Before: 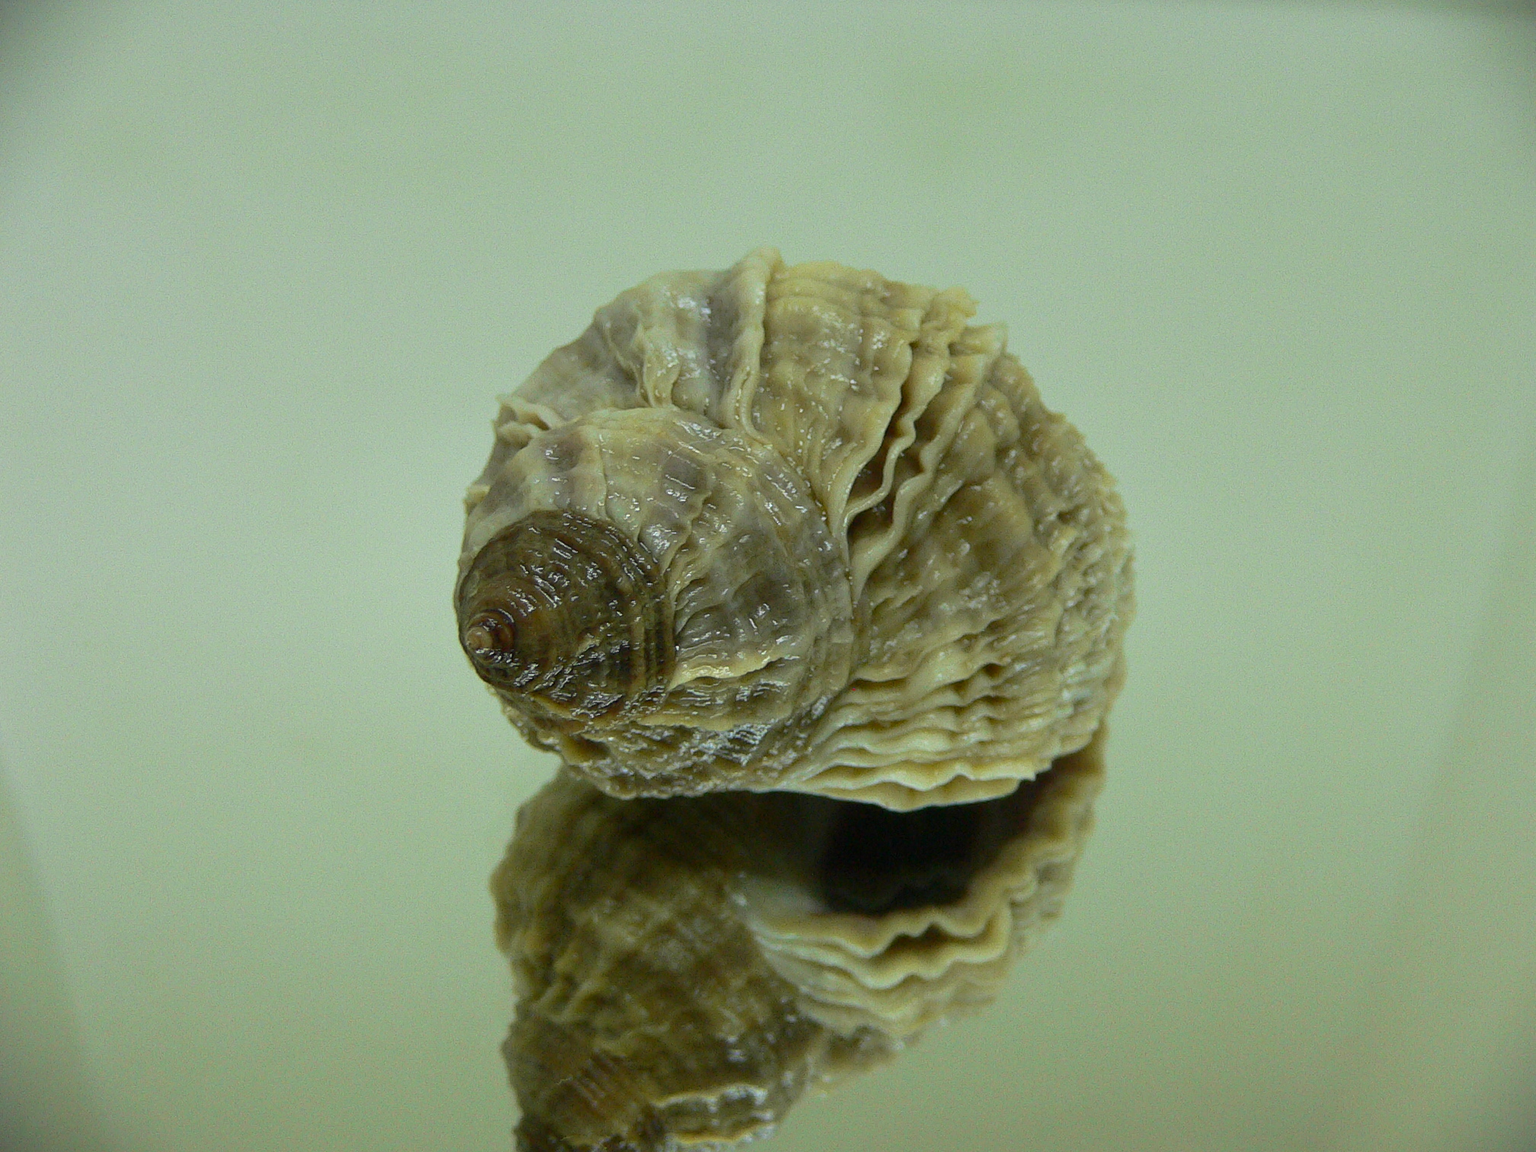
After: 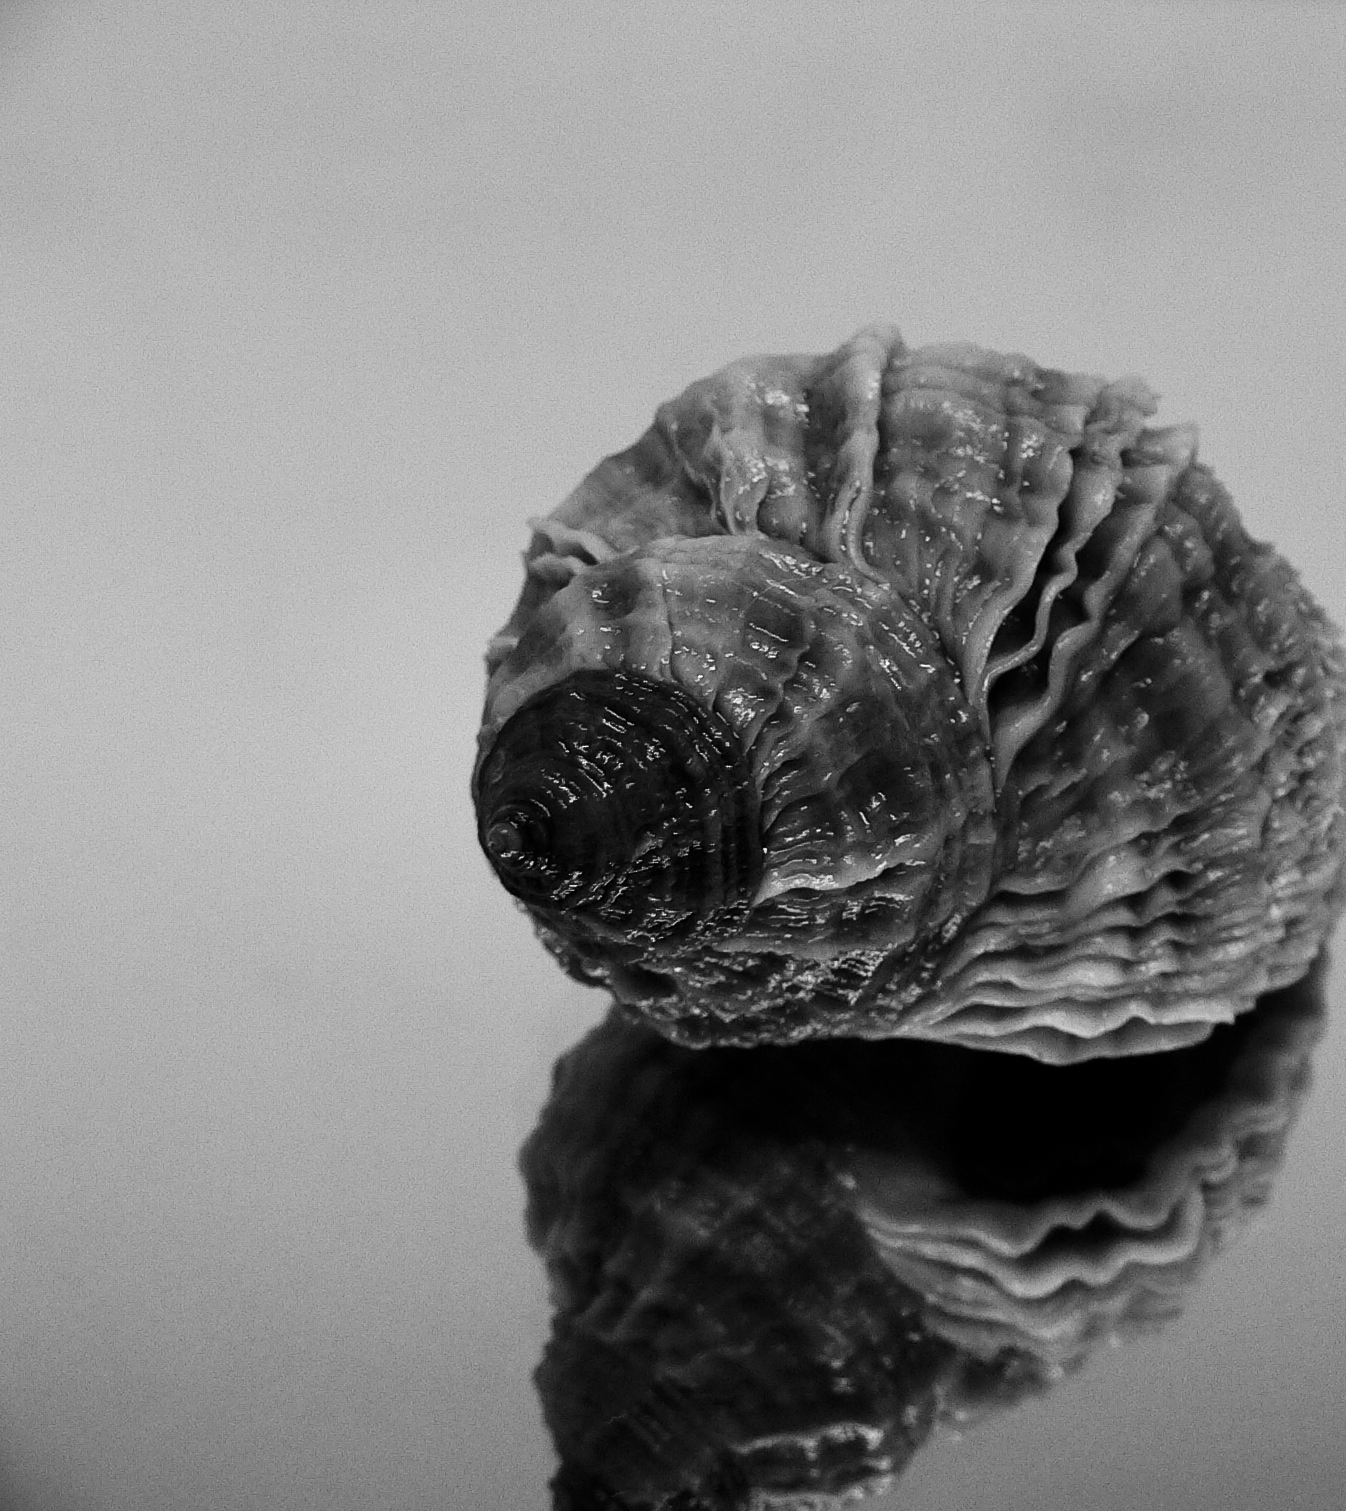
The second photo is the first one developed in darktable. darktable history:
exposure: black level correction 0.002, exposure 0.148 EV, compensate highlight preservation false
crop and rotate: left 6.179%, right 27.049%
contrast brightness saturation: contrast 0.243, brightness -0.241, saturation 0.136
color calibration: output gray [0.22, 0.42, 0.37, 0], illuminant as shot in camera, x 0.358, y 0.373, temperature 4628.91 K
